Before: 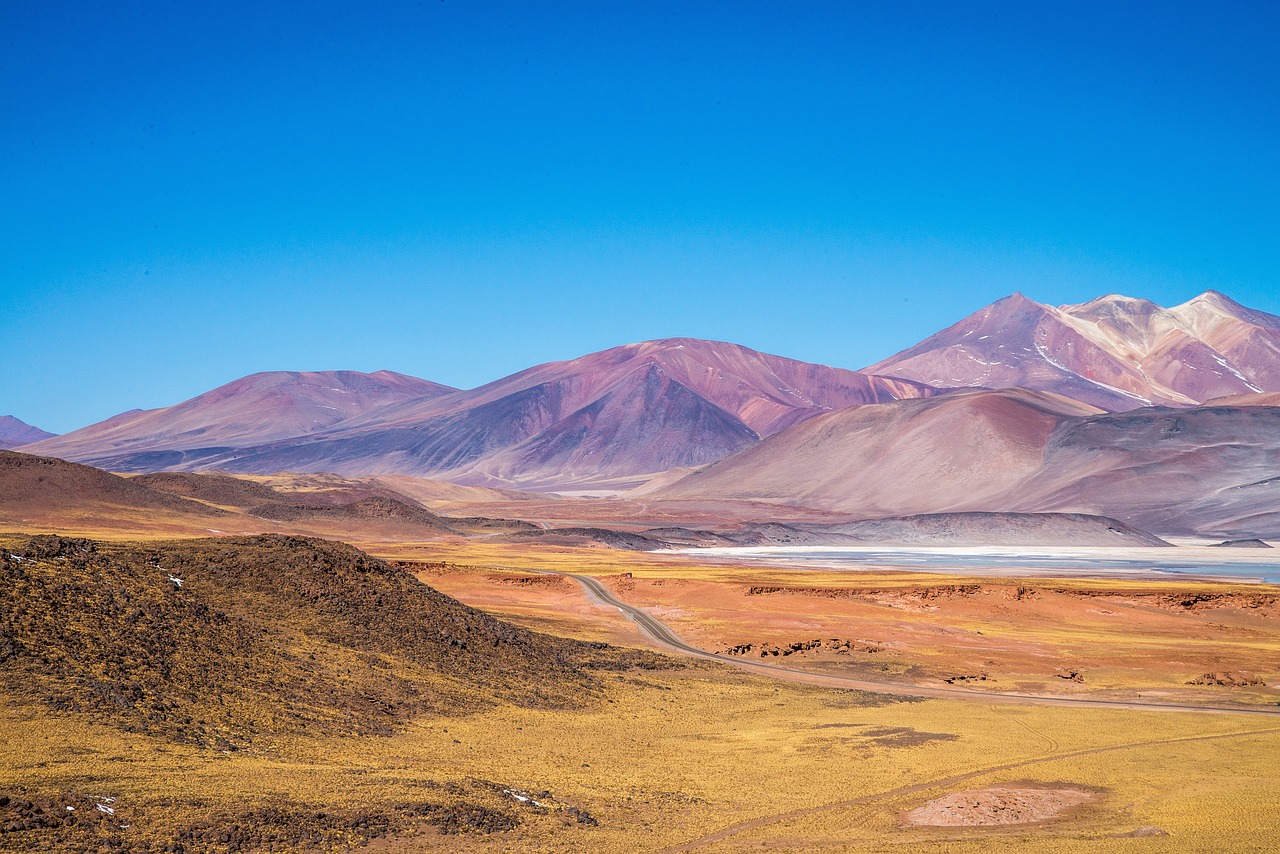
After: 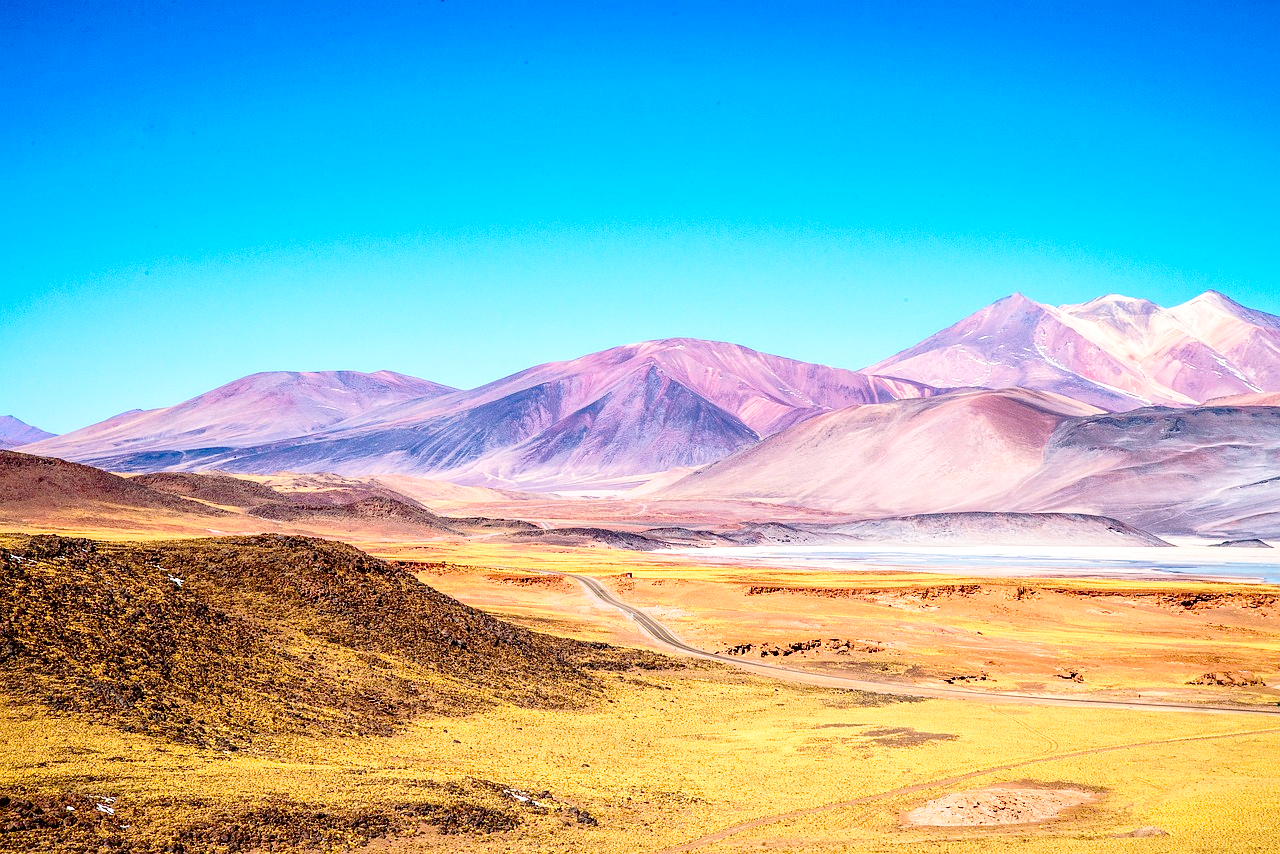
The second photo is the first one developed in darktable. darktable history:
local contrast: mode bilateral grid, contrast 20, coarseness 51, detail 120%, midtone range 0.2
contrast brightness saturation: contrast 0.214, brightness -0.1, saturation 0.215
base curve: curves: ch0 [(0, 0) (0.028, 0.03) (0.121, 0.232) (0.46, 0.748) (0.859, 0.968) (1, 1)], preserve colors none
